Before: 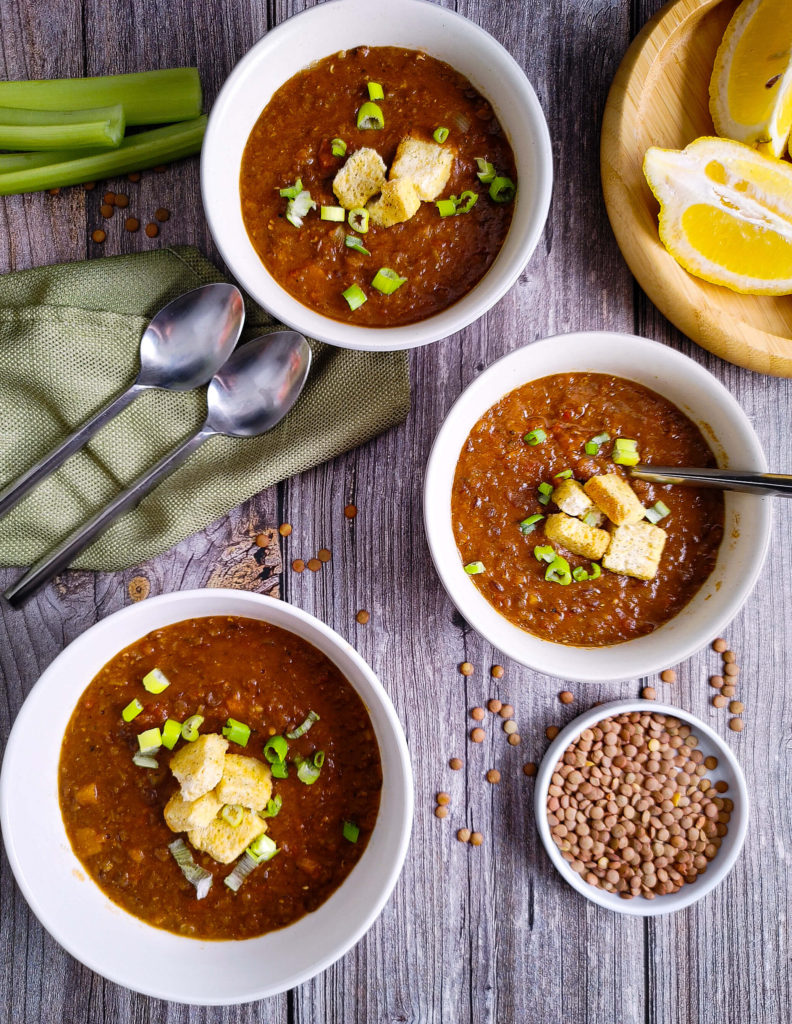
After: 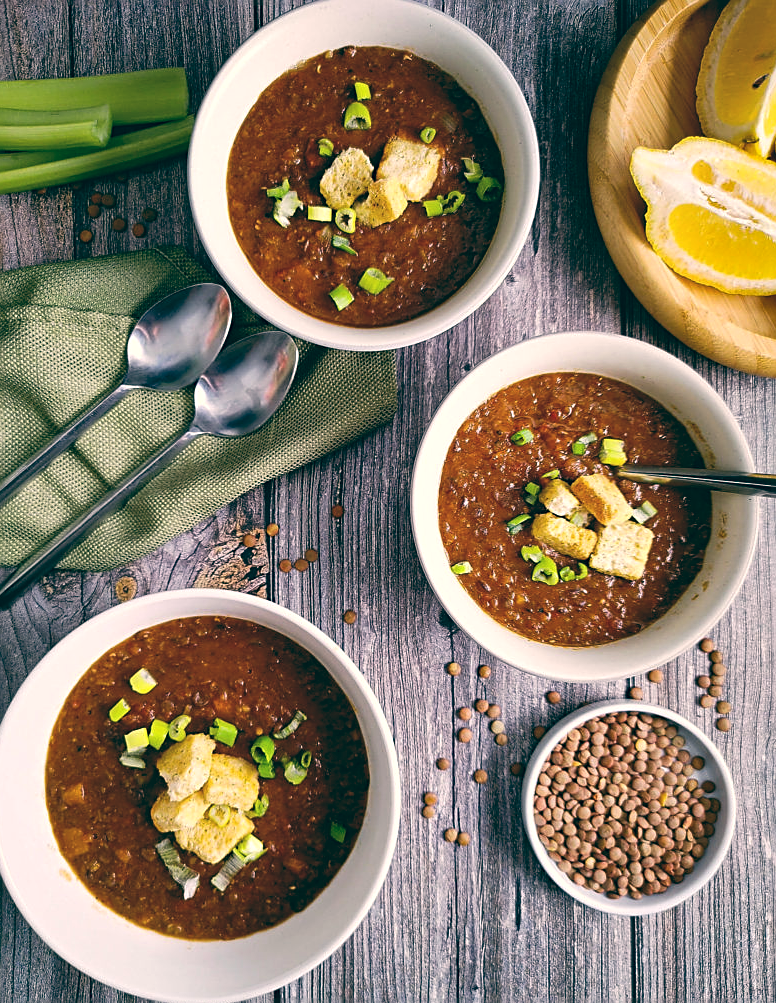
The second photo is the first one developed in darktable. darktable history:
sharpen: on, module defaults
shadows and highlights: white point adjustment 0.05, highlights color adjustment 55.9%, soften with gaussian
crop: left 1.743%, right 0.268%, bottom 2.011%
color balance: lift [1.005, 0.99, 1.007, 1.01], gamma [1, 0.979, 1.011, 1.021], gain [0.923, 1.098, 1.025, 0.902], input saturation 90.45%, contrast 7.73%, output saturation 105.91%
